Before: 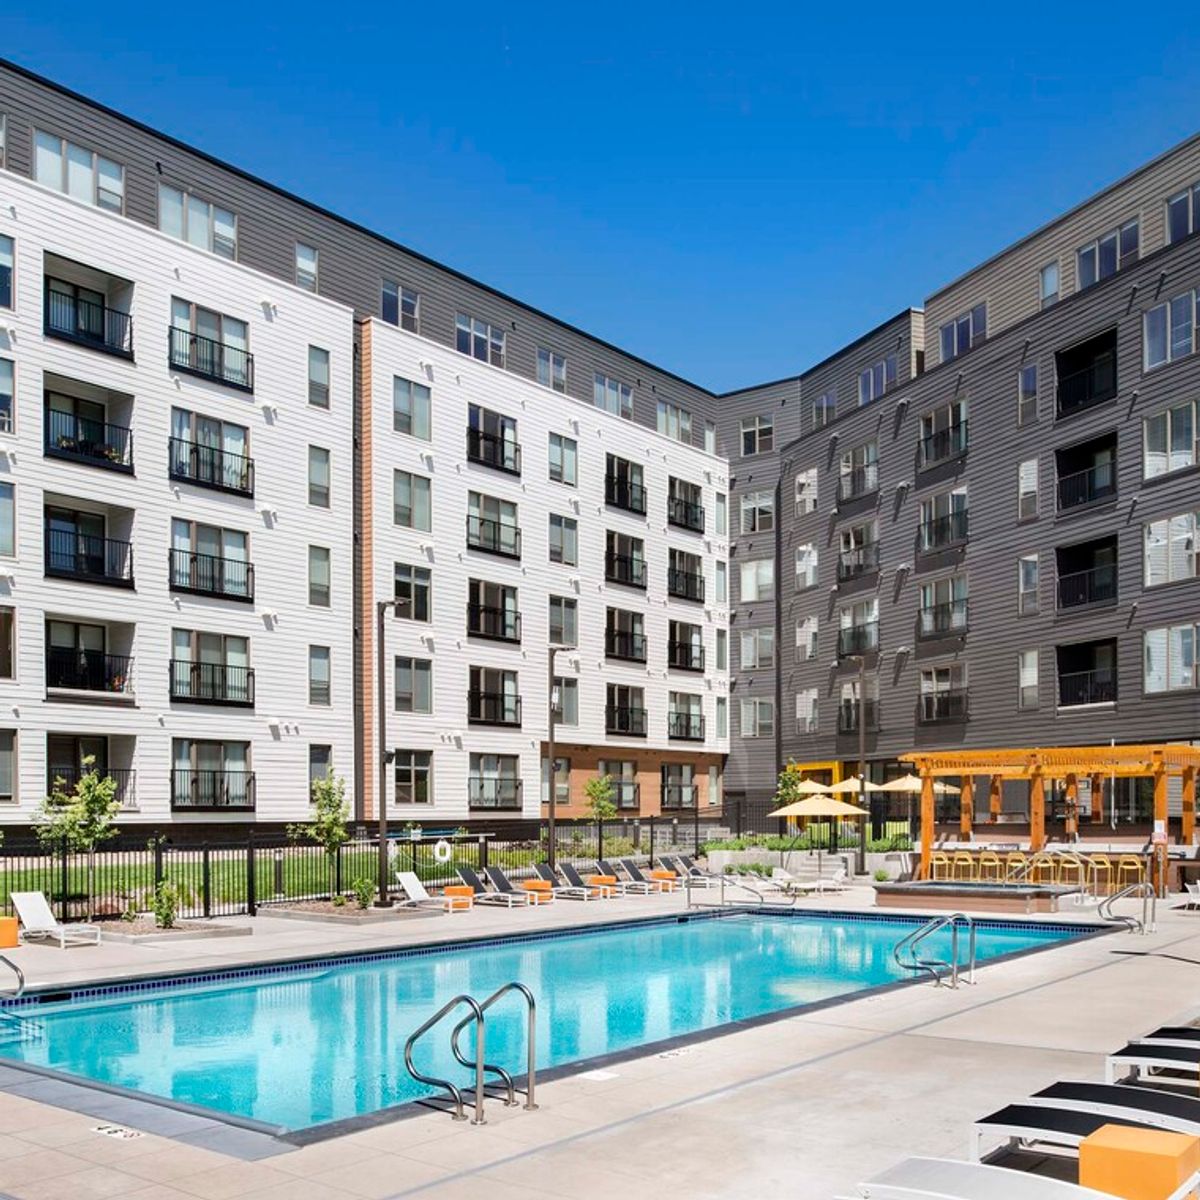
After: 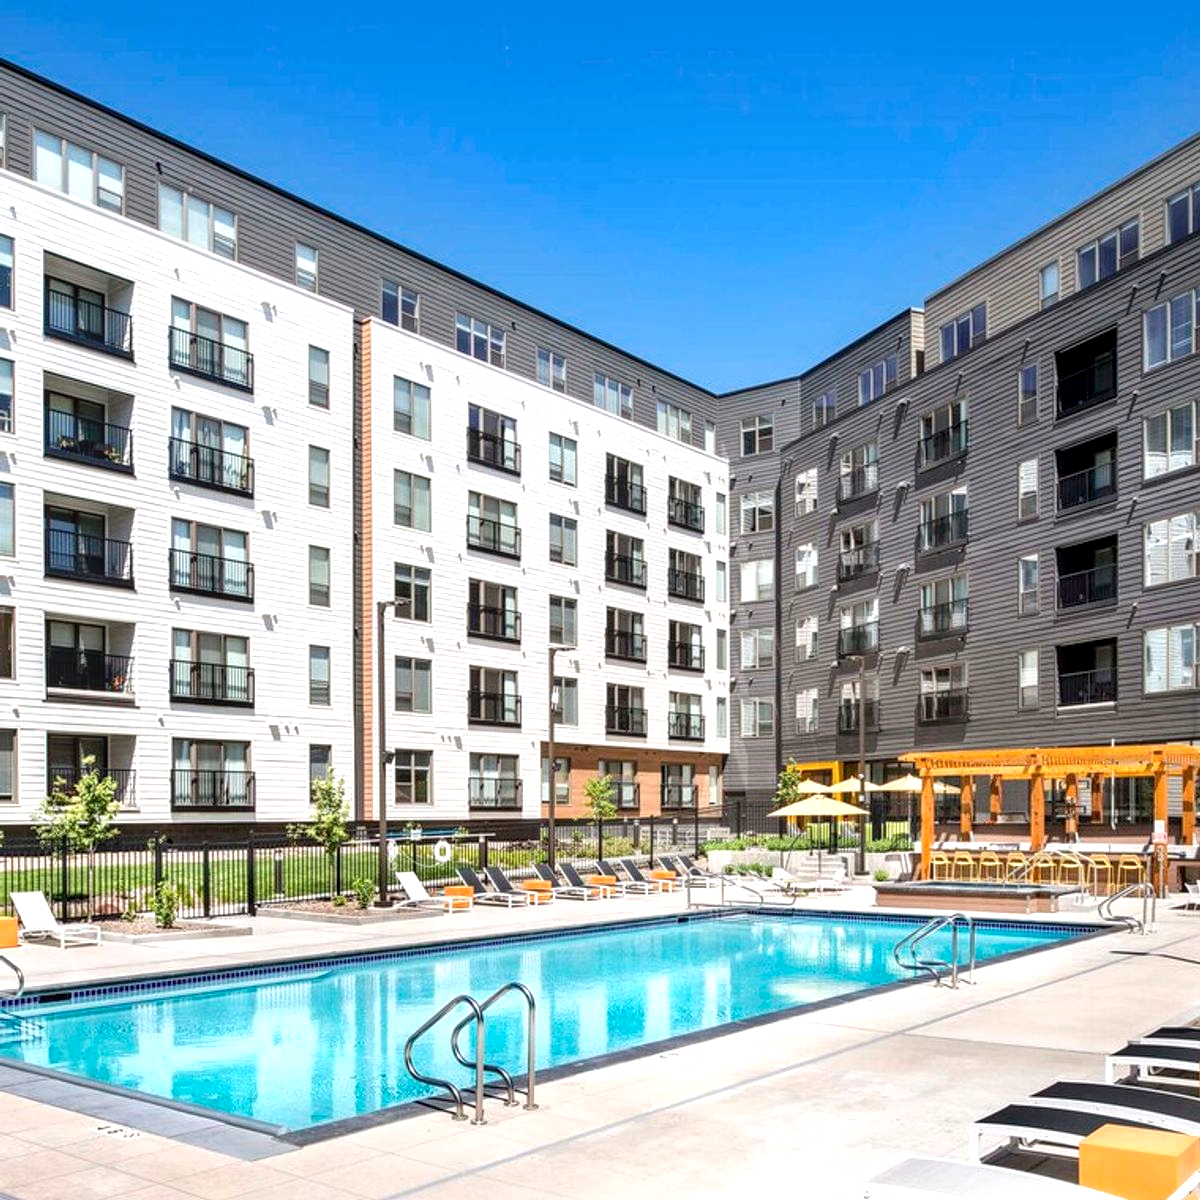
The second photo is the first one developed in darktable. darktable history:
exposure: black level correction 0.001, exposure 0.5 EV, compensate exposure bias true, compensate highlight preservation false
local contrast: on, module defaults
